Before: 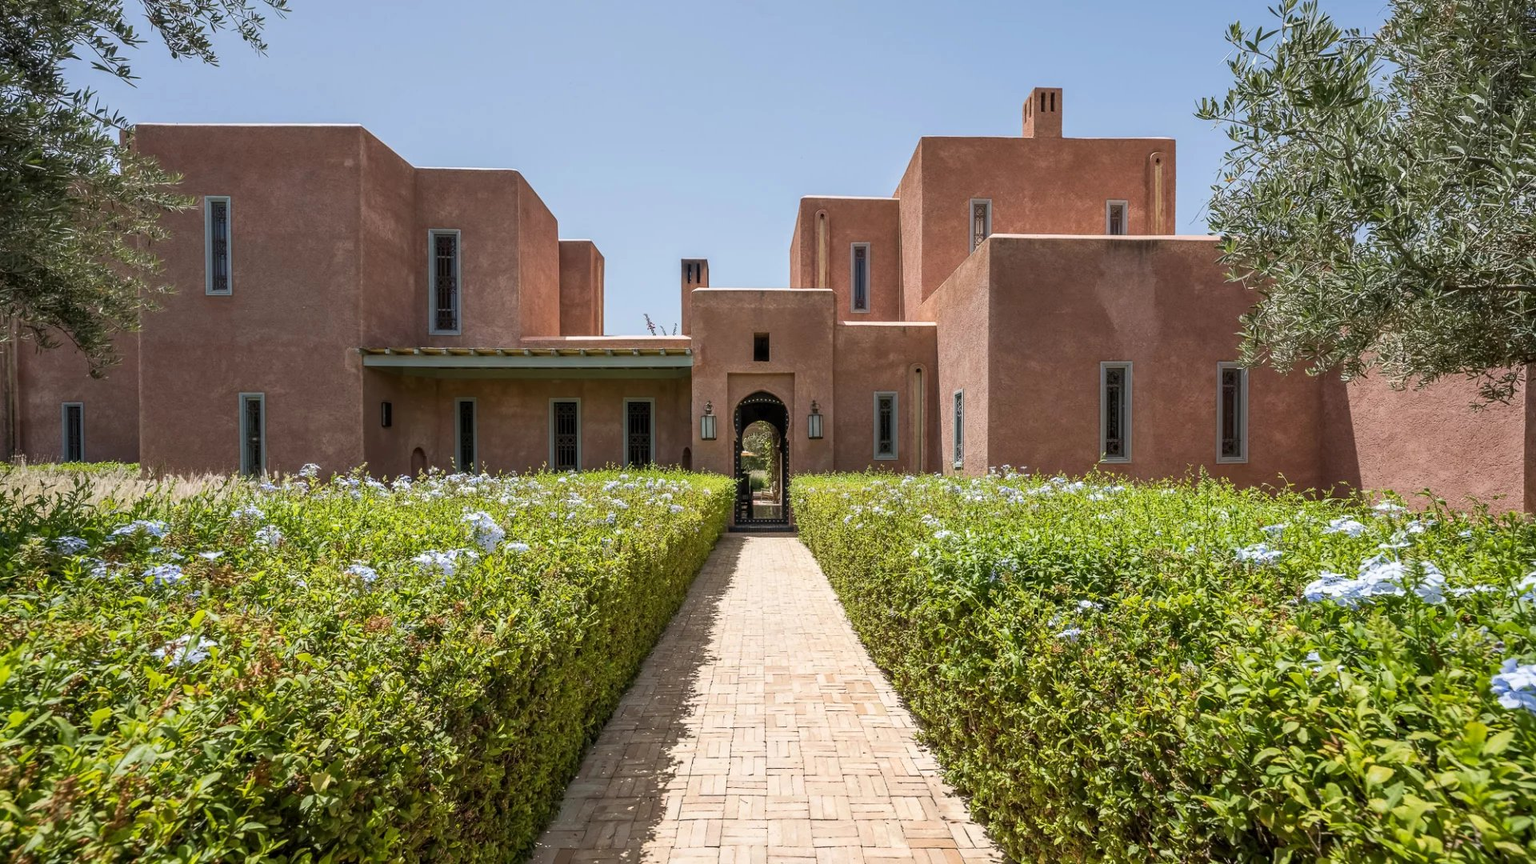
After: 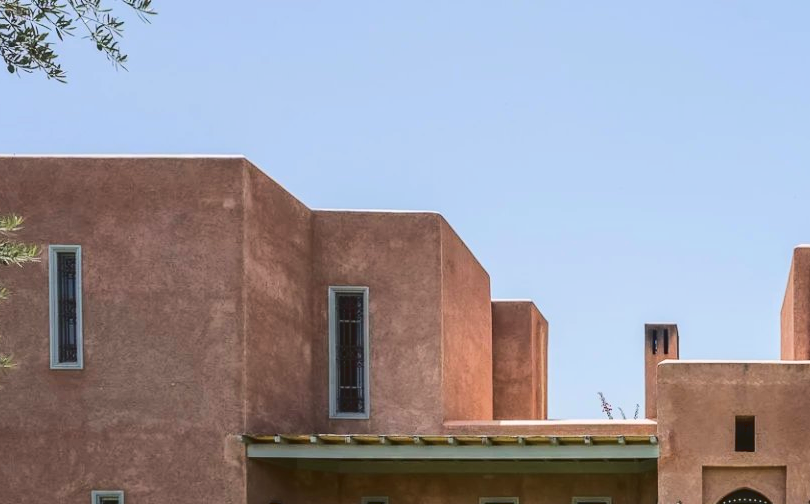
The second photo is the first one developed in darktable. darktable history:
tone curve: curves: ch0 [(0, 0) (0.003, 0.076) (0.011, 0.081) (0.025, 0.084) (0.044, 0.092) (0.069, 0.1) (0.1, 0.117) (0.136, 0.144) (0.177, 0.186) (0.224, 0.237) (0.277, 0.306) (0.335, 0.39) (0.399, 0.494) (0.468, 0.574) (0.543, 0.666) (0.623, 0.722) (0.709, 0.79) (0.801, 0.855) (0.898, 0.926) (1, 1)], color space Lab, linked channels, preserve colors none
crop and rotate: left 10.823%, top 0.069%, right 46.985%, bottom 53.226%
